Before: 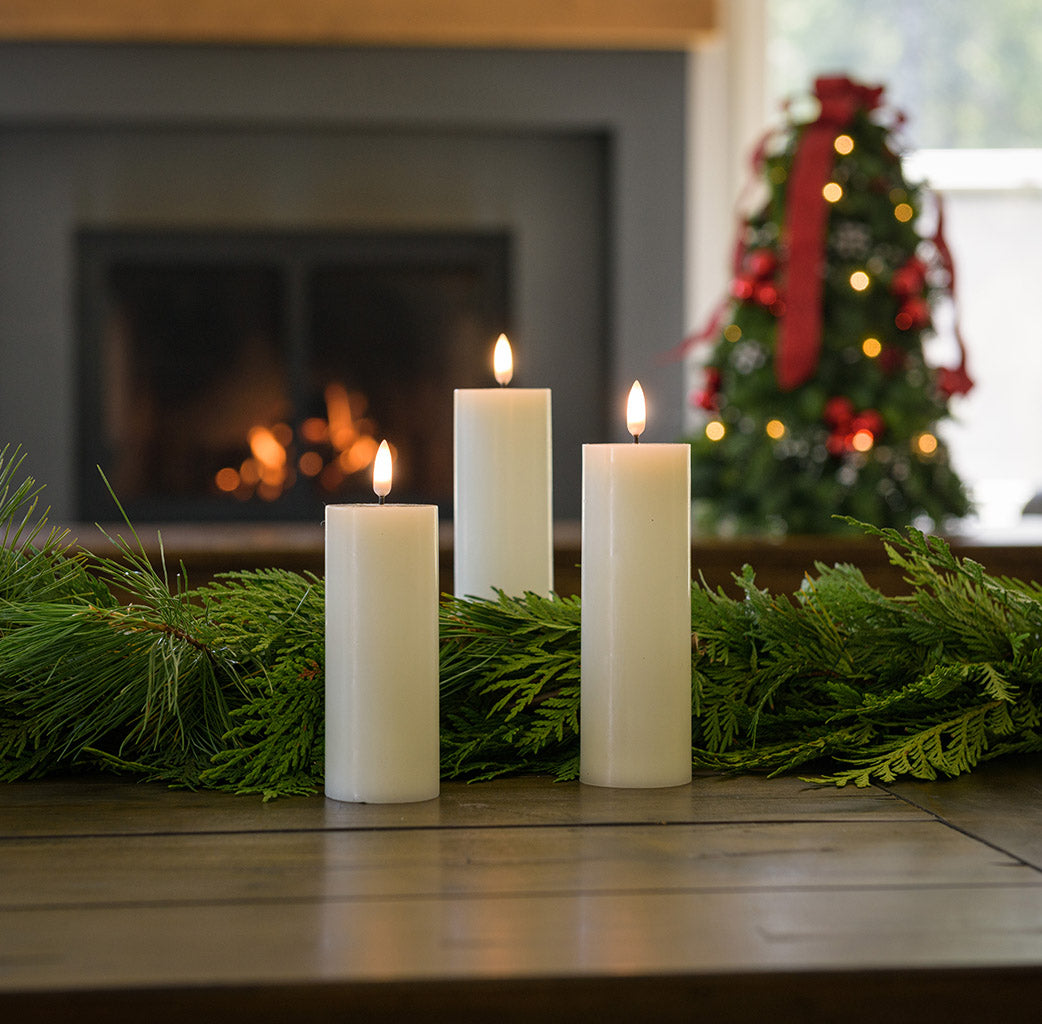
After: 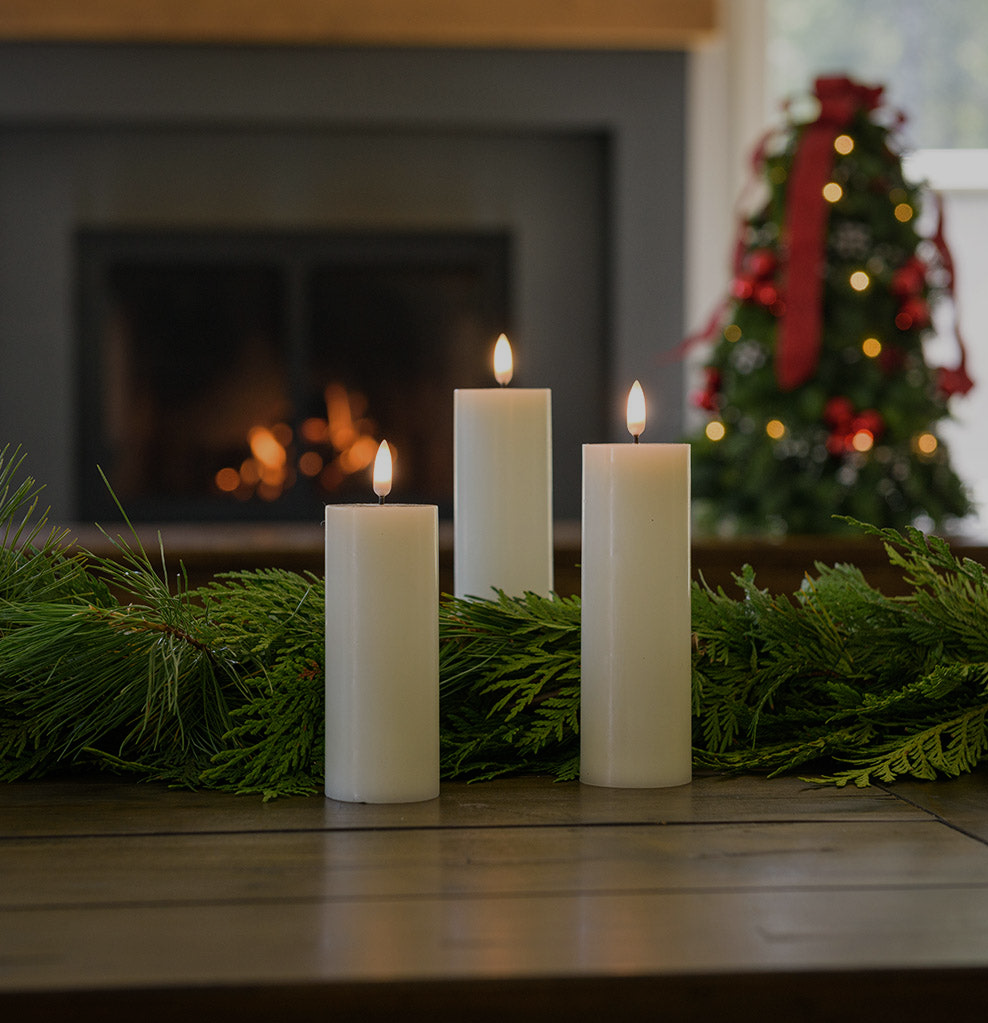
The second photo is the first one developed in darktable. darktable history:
exposure: black level correction 0, exposure -0.732 EV, compensate highlight preservation false
crop and rotate: left 0%, right 5.153%
